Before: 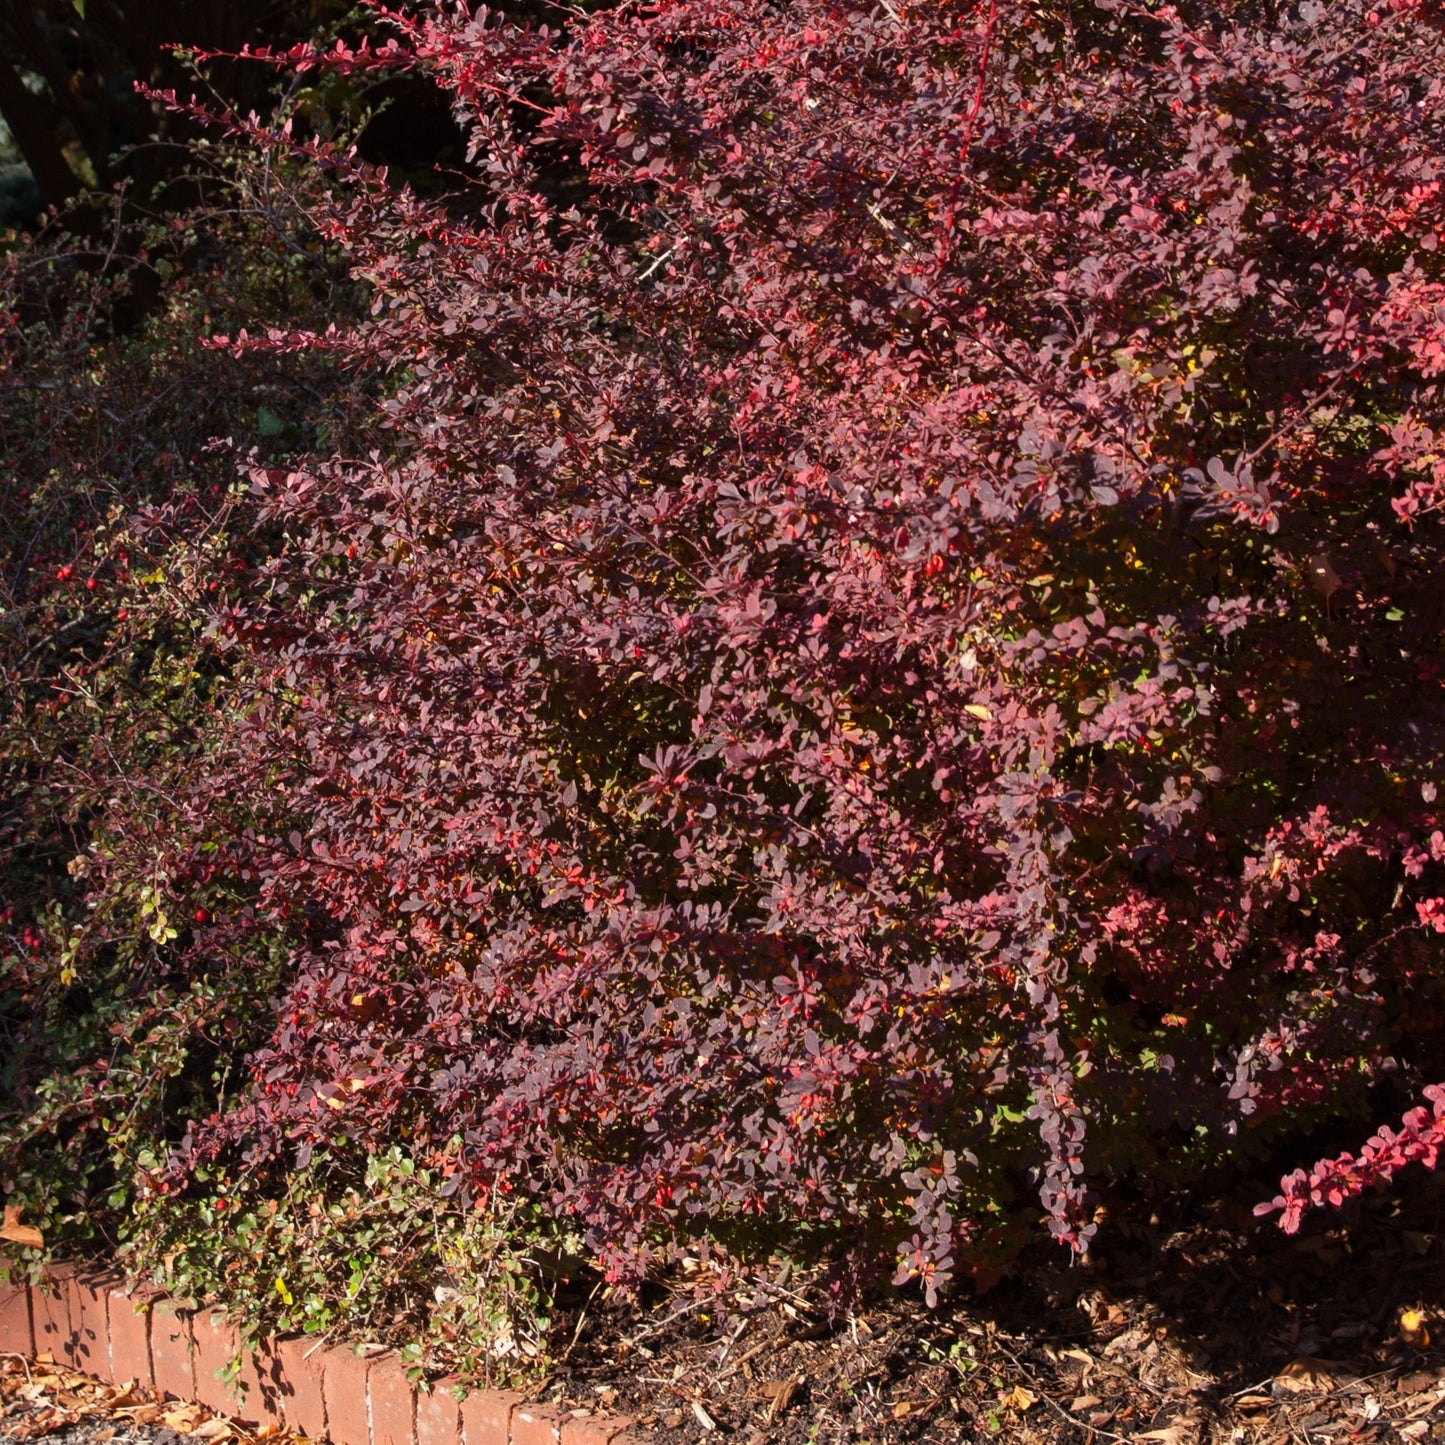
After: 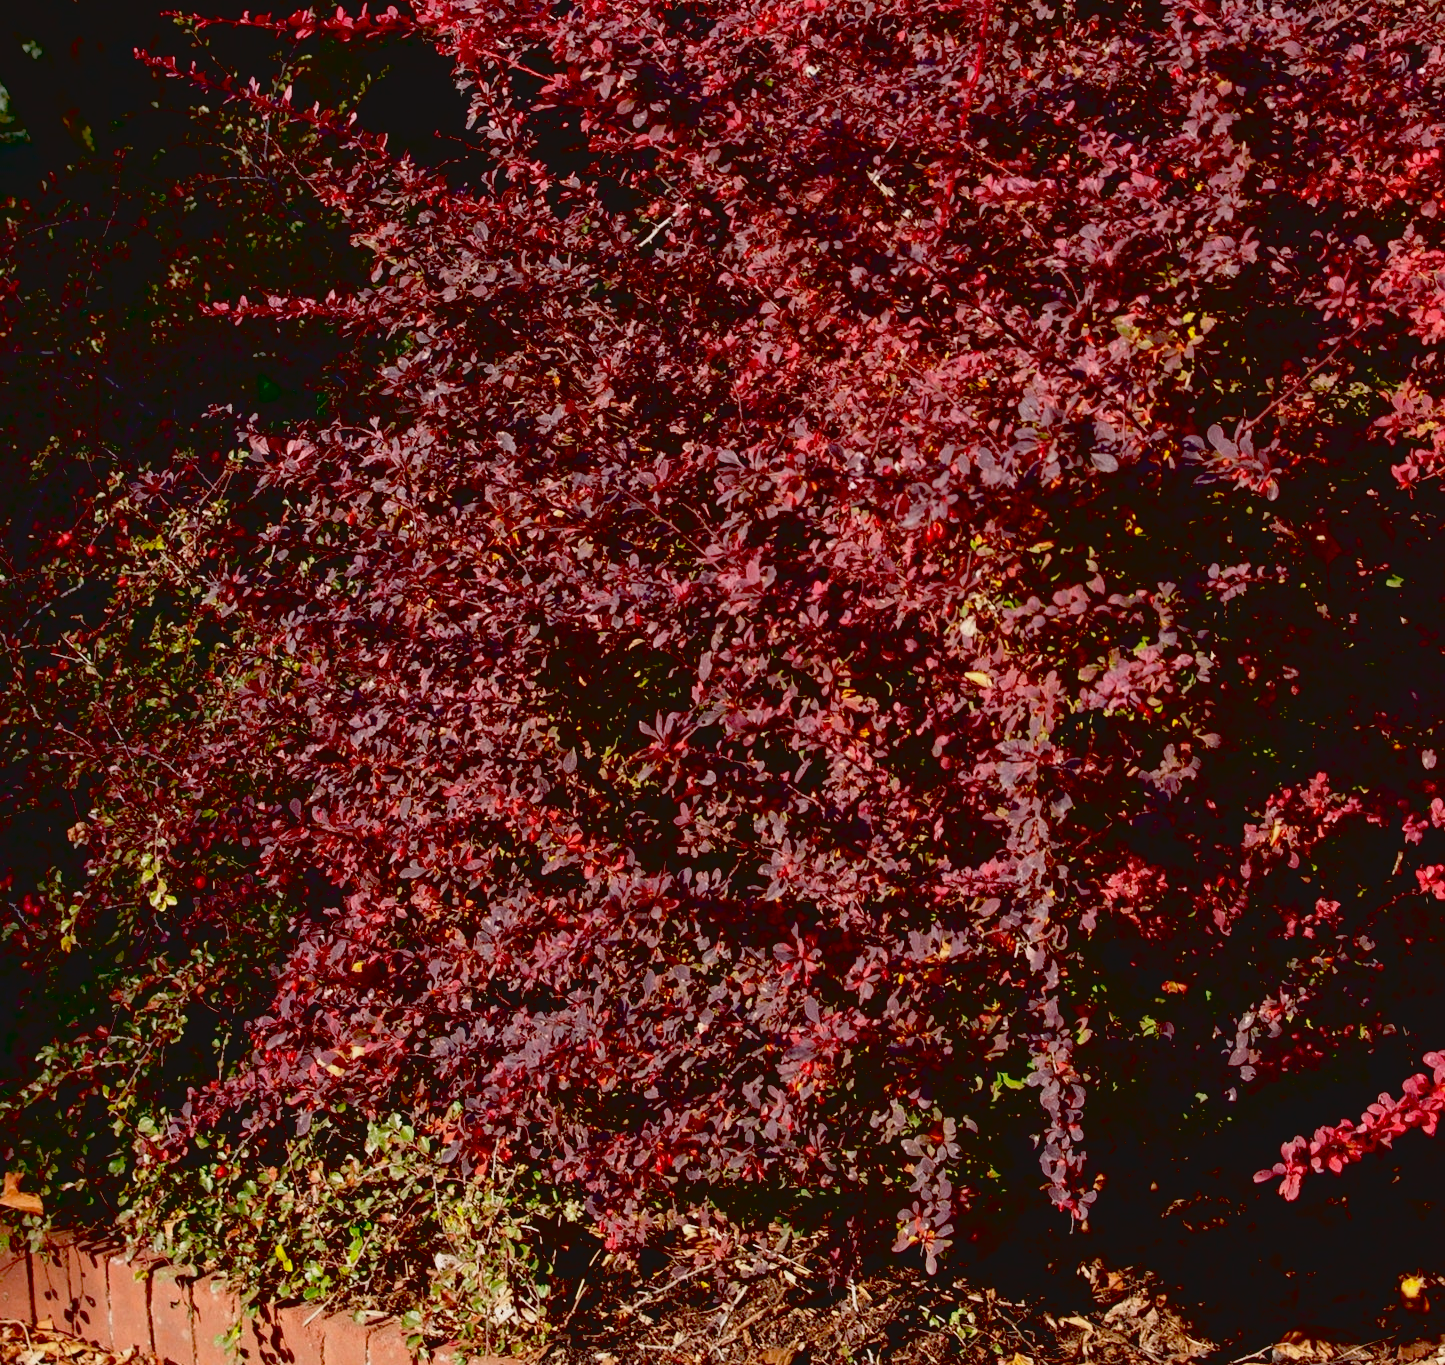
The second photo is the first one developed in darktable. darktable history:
contrast brightness saturation: contrast -0.113
exposure: black level correction 0.054, exposure -0.032 EV, compensate exposure bias true, compensate highlight preservation false
crop and rotate: top 2.294%, bottom 3.208%
